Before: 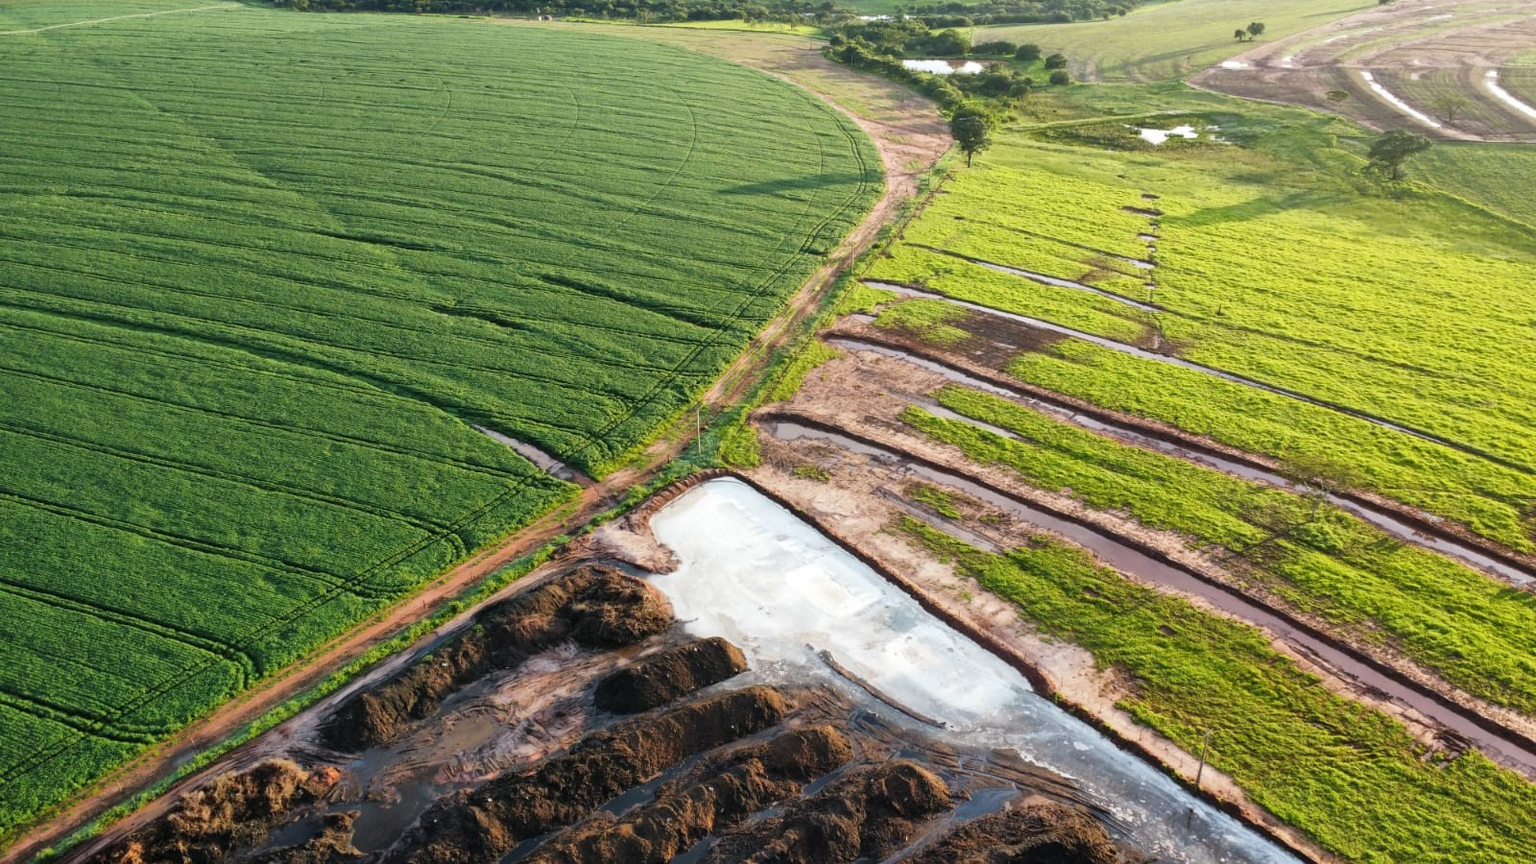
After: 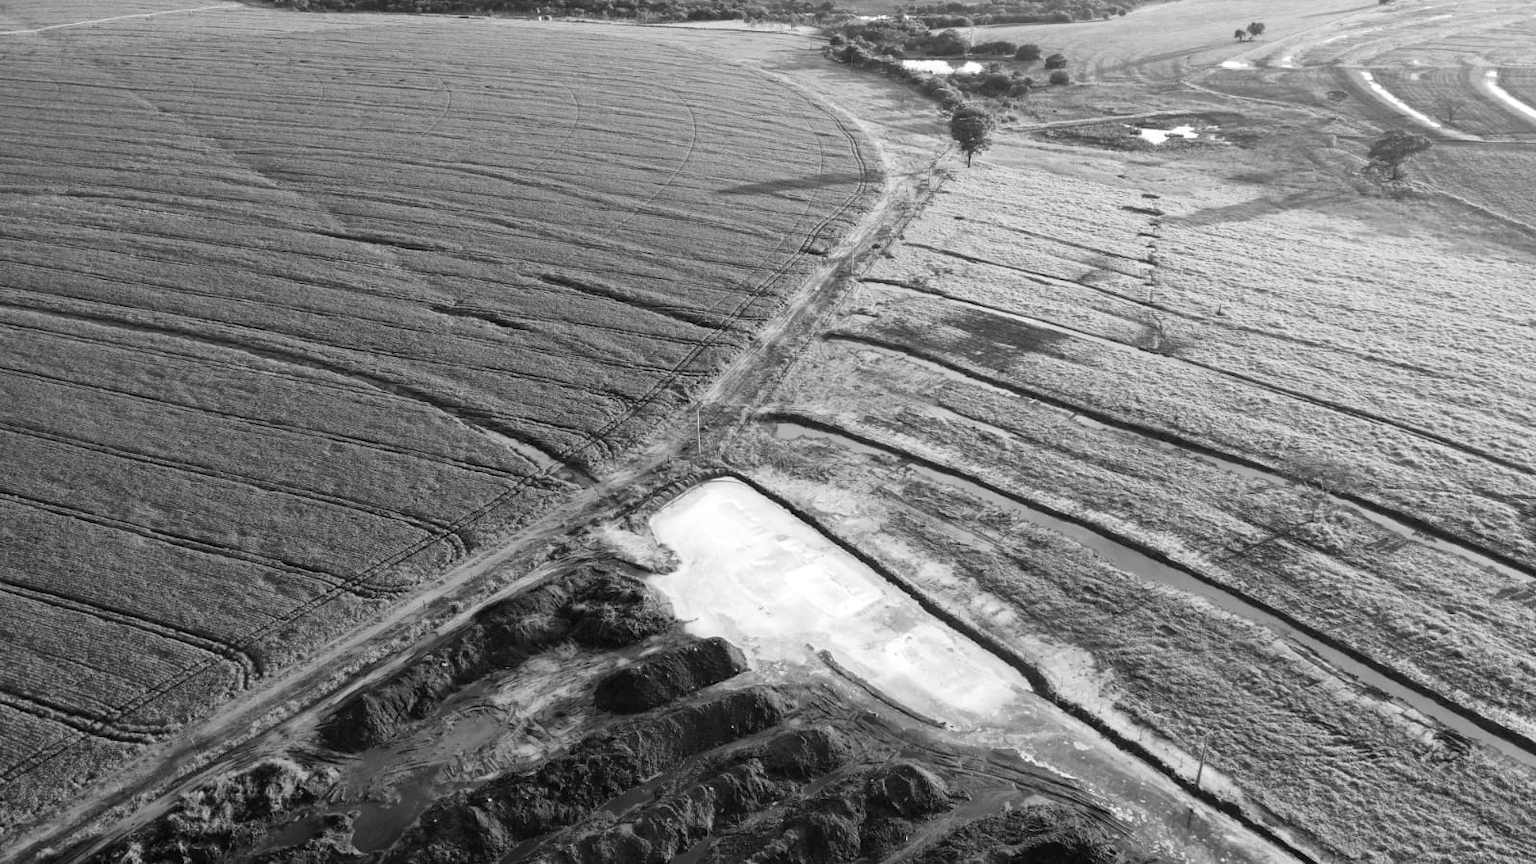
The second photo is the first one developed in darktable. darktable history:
color contrast: green-magenta contrast 0, blue-yellow contrast 0
white balance: red 1.004, blue 1.096
